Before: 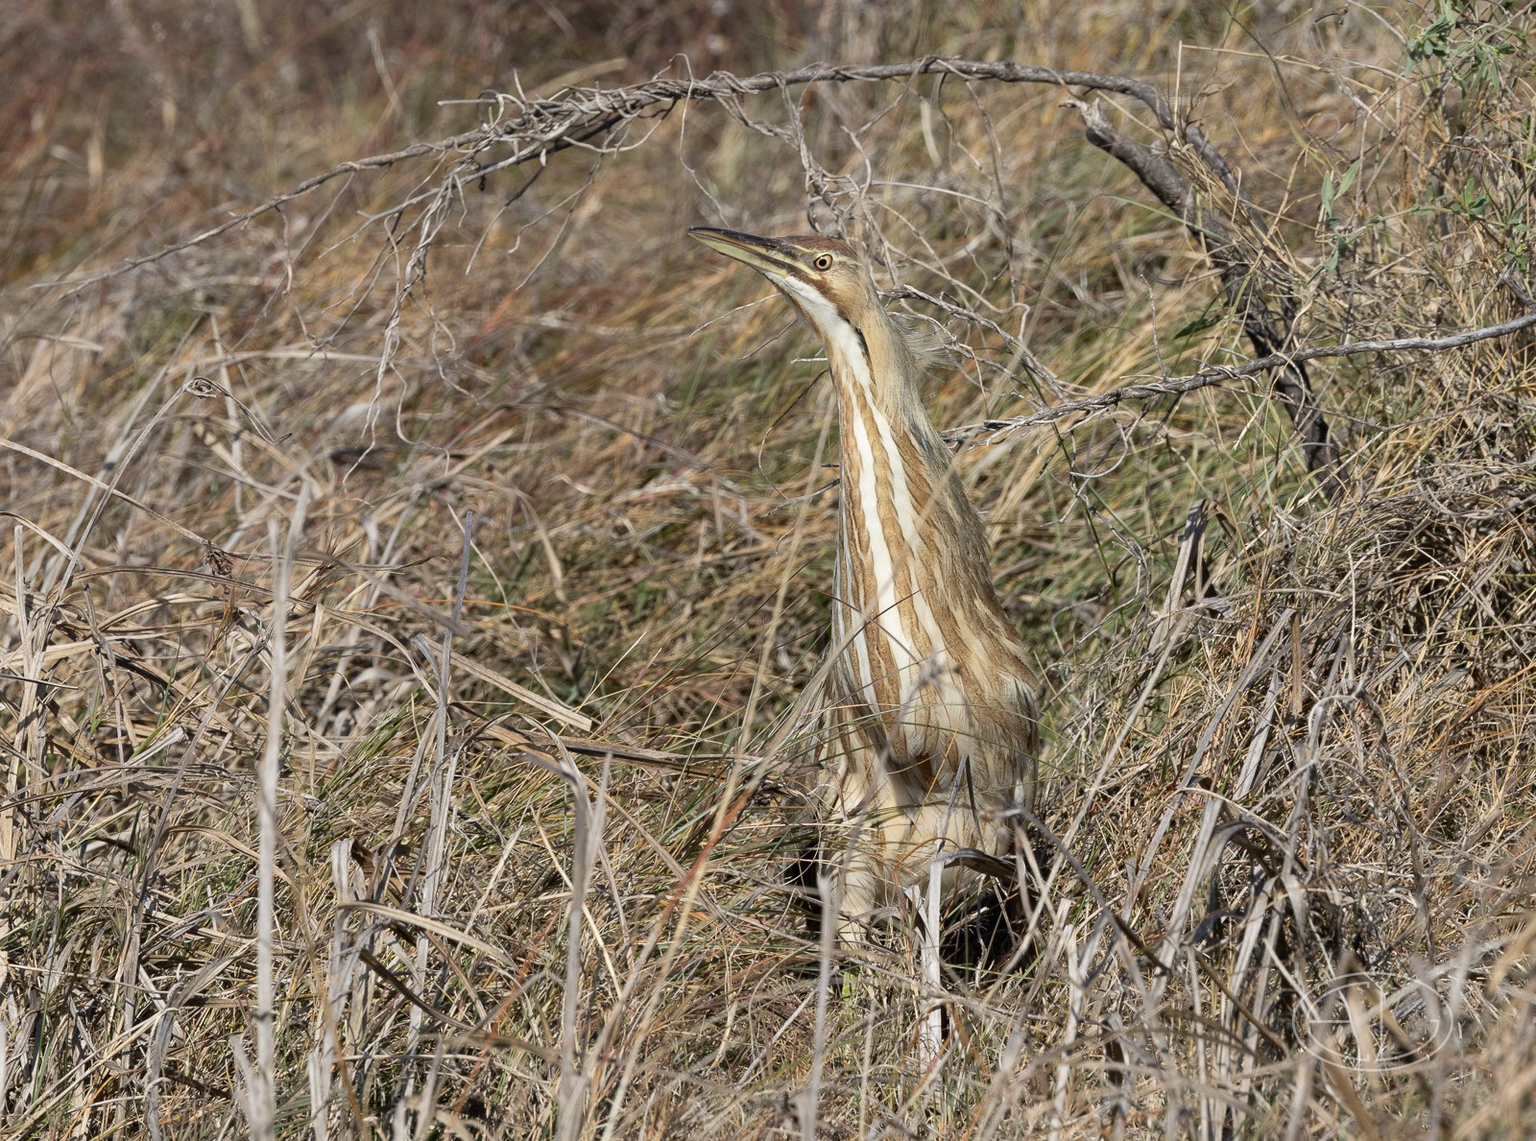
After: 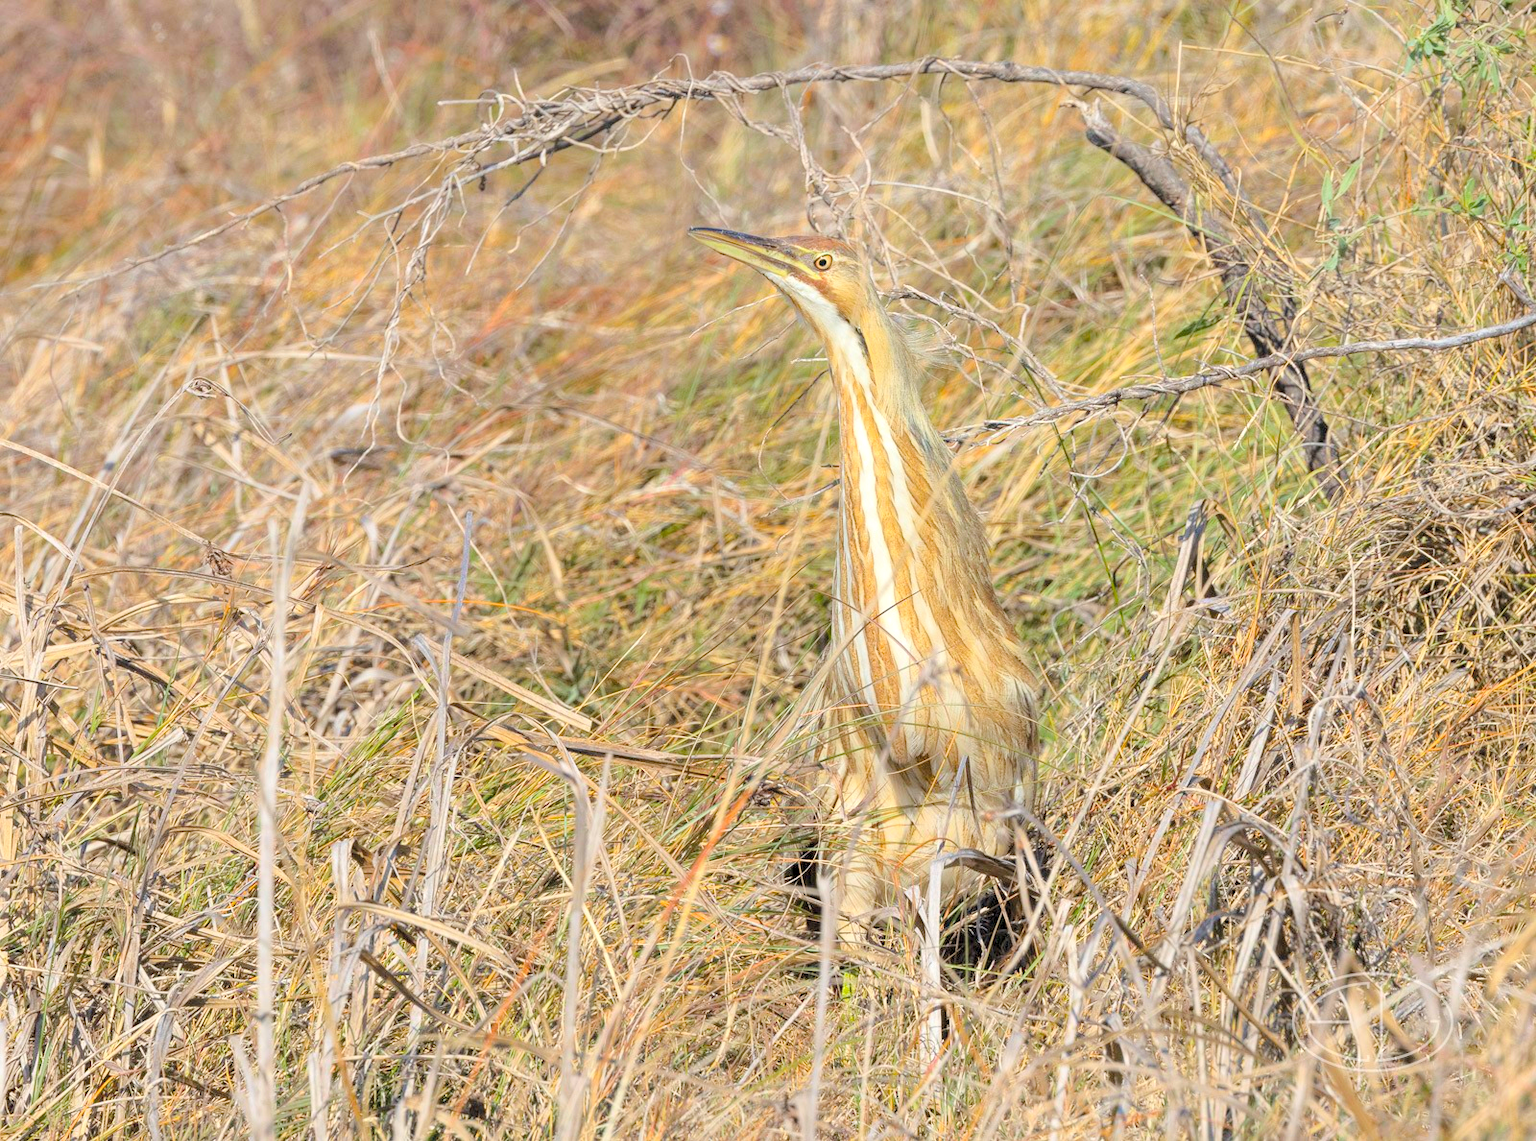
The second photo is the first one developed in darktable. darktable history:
exposure: exposure 1.223 EV, compensate highlight preservation false
global tonemap: drago (0.7, 100)
color balance rgb: perceptual saturation grading › global saturation 25%, perceptual brilliance grading › mid-tones 10%, perceptual brilliance grading › shadows 15%, global vibrance 20%
local contrast: highlights 100%, shadows 100%, detail 120%, midtone range 0.2
